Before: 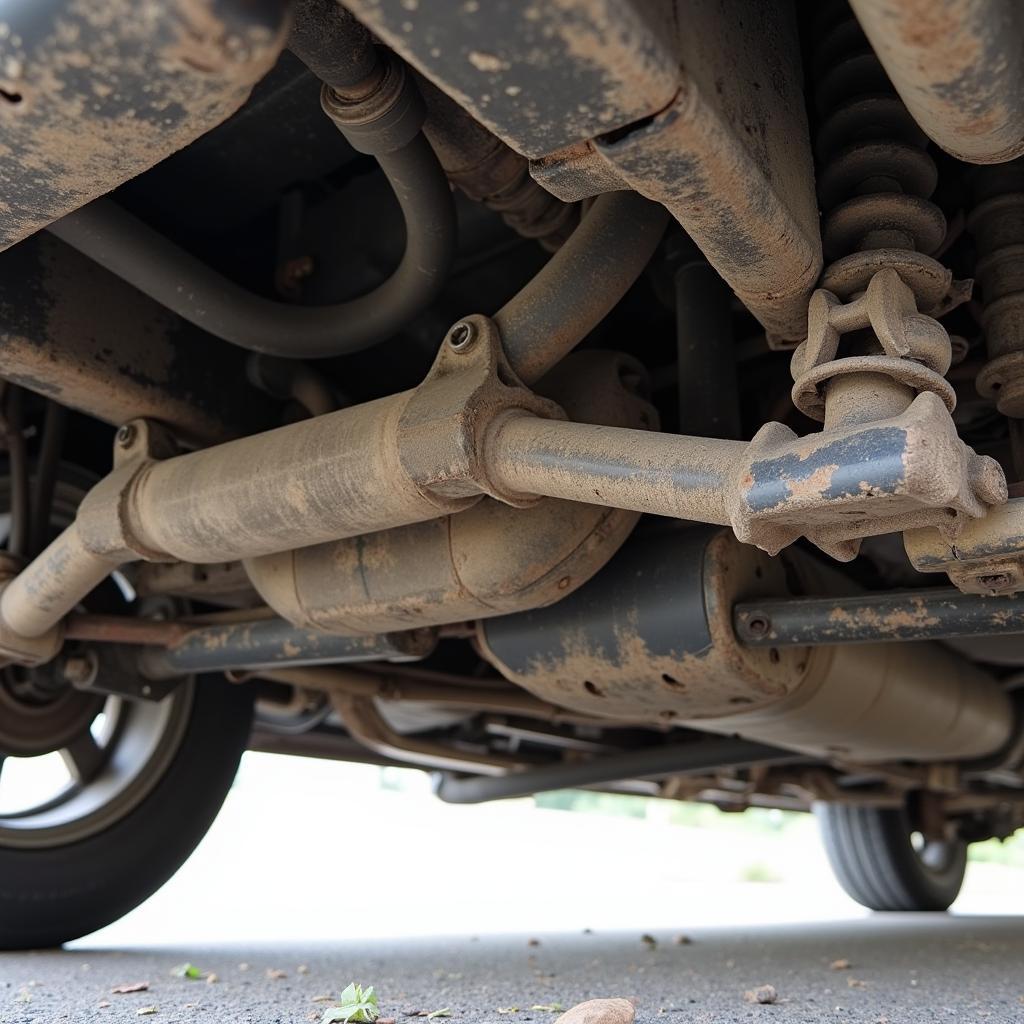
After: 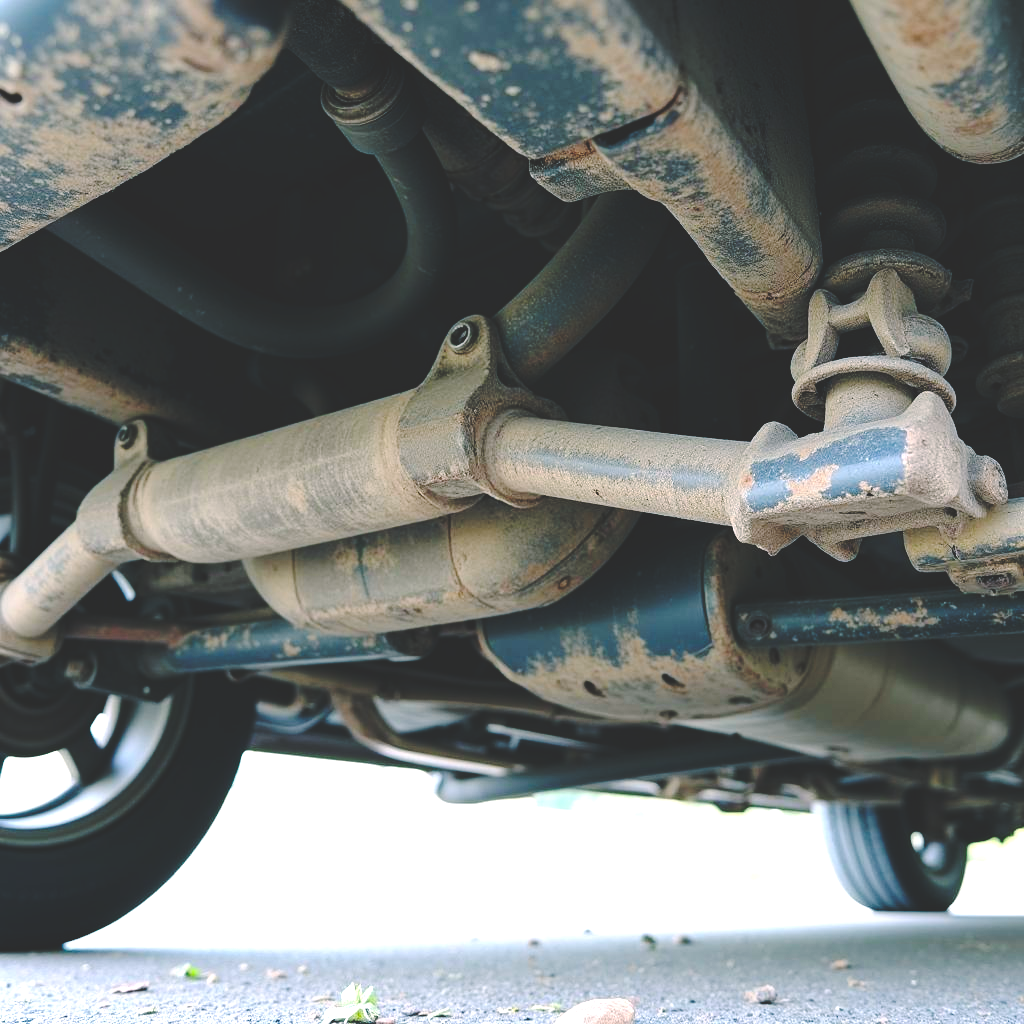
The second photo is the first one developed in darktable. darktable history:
base curve: curves: ch0 [(0, 0.024) (0.055, 0.065) (0.121, 0.166) (0.236, 0.319) (0.693, 0.726) (1, 1)], preserve colors none
tone equalizer: -8 EV -0.742 EV, -7 EV -0.719 EV, -6 EV -0.6 EV, -5 EV -0.411 EV, -3 EV 0.378 EV, -2 EV 0.6 EV, -1 EV 0.689 EV, +0 EV 0.771 EV
color balance rgb: shadows lift › hue 86.74°, power › luminance -7.582%, power › chroma 2.249%, power › hue 223.72°, perceptual saturation grading › global saturation 30.935%
